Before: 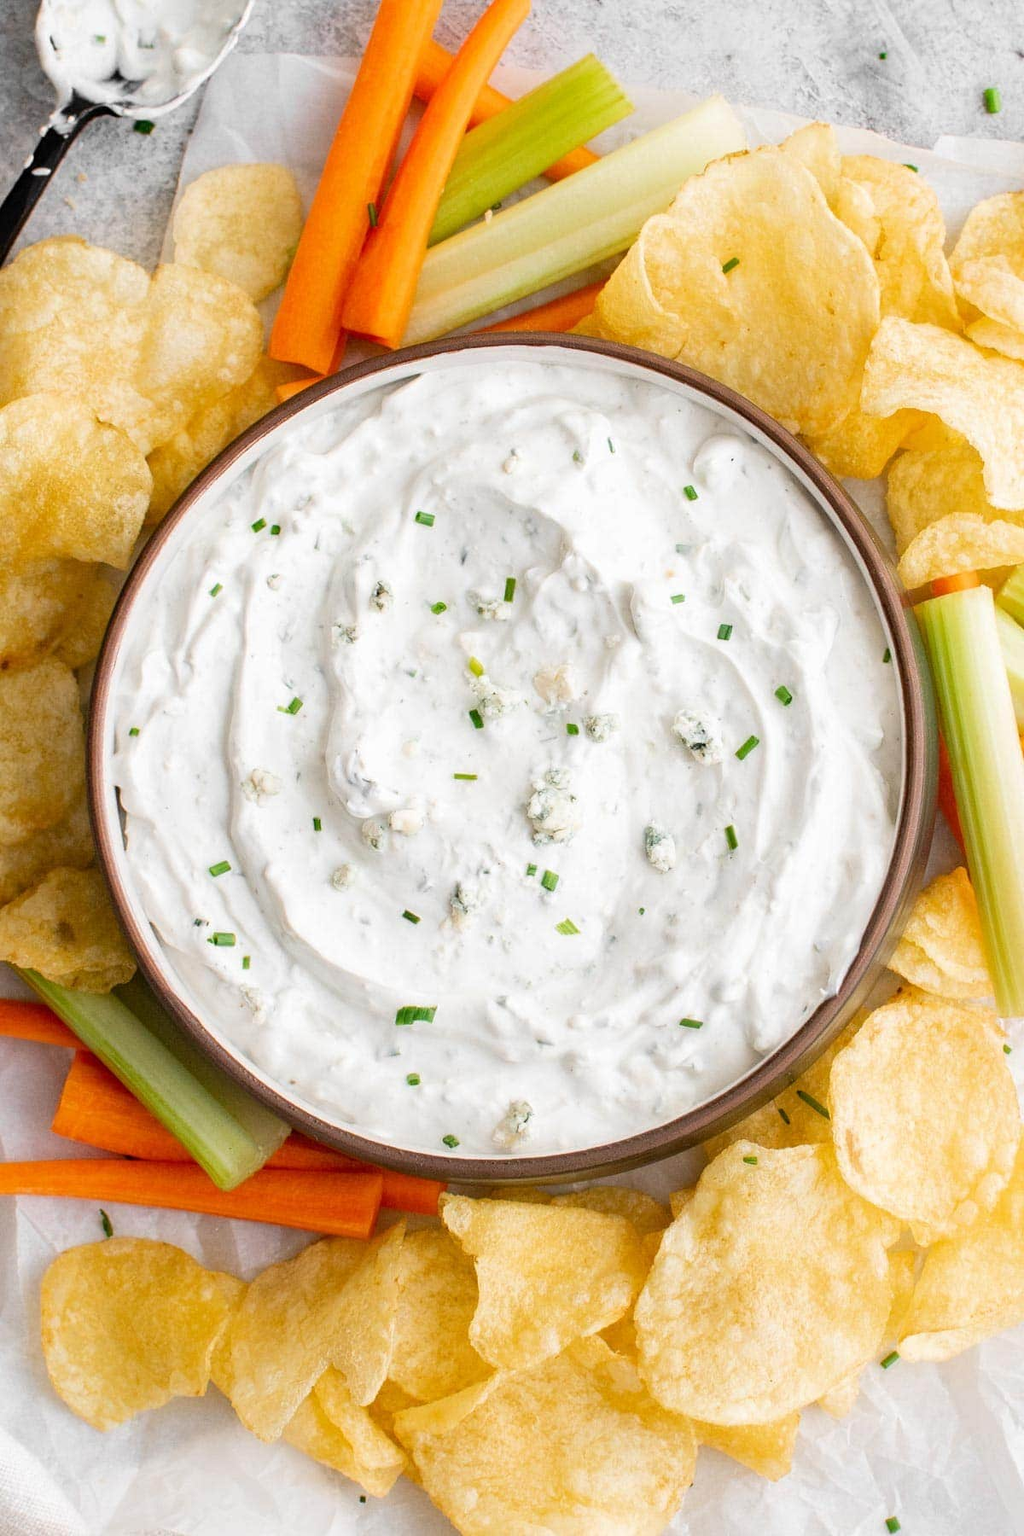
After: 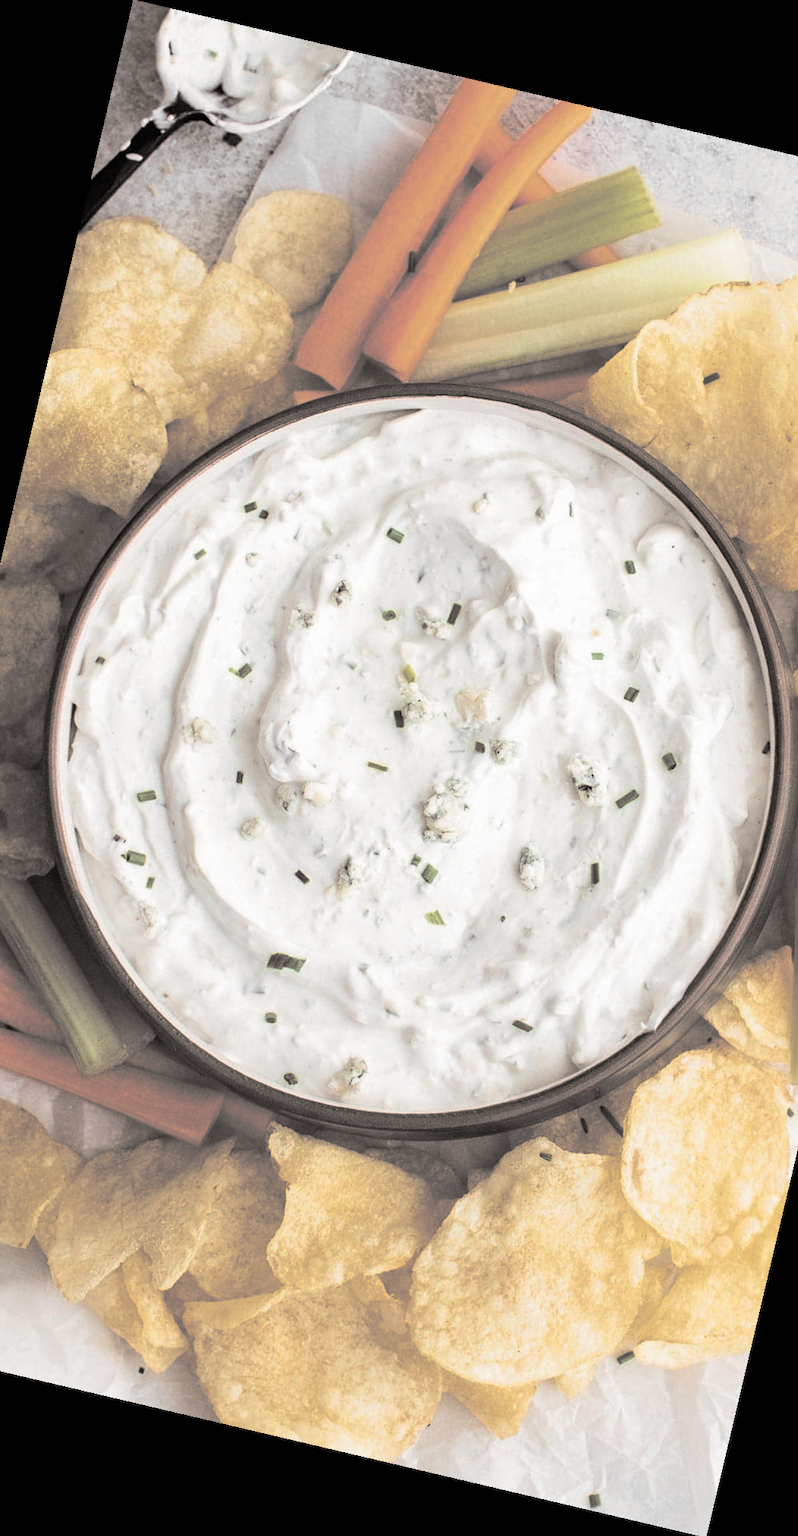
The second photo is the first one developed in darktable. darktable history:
rotate and perspective: rotation 13.27°, automatic cropping off
split-toning: shadows › hue 26°, shadows › saturation 0.09, highlights › hue 40°, highlights › saturation 0.18, balance -63, compress 0%
crop and rotate: left 15.055%, right 18.278%
